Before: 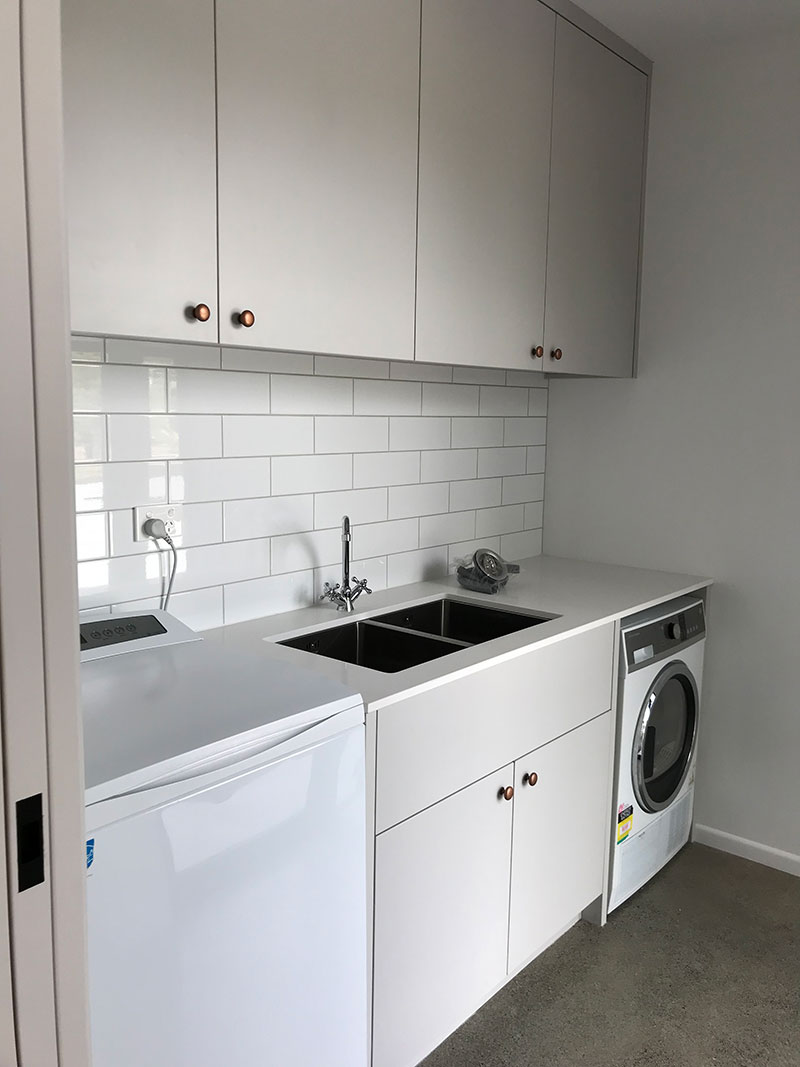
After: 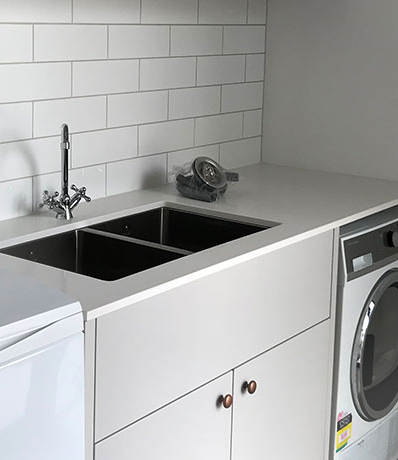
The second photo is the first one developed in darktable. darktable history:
vignetting: fall-off start 79.82%, brightness 0.055, saturation 0.002, center (0.217, -0.242)
crop: left 35.206%, top 36.778%, right 15.001%, bottom 20.019%
